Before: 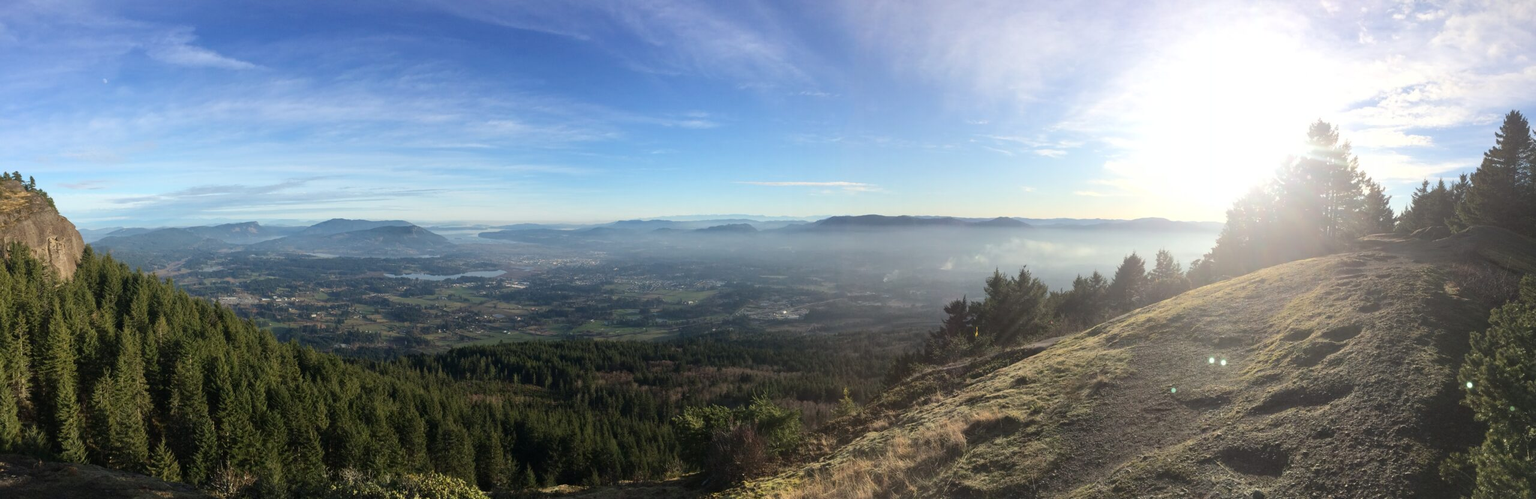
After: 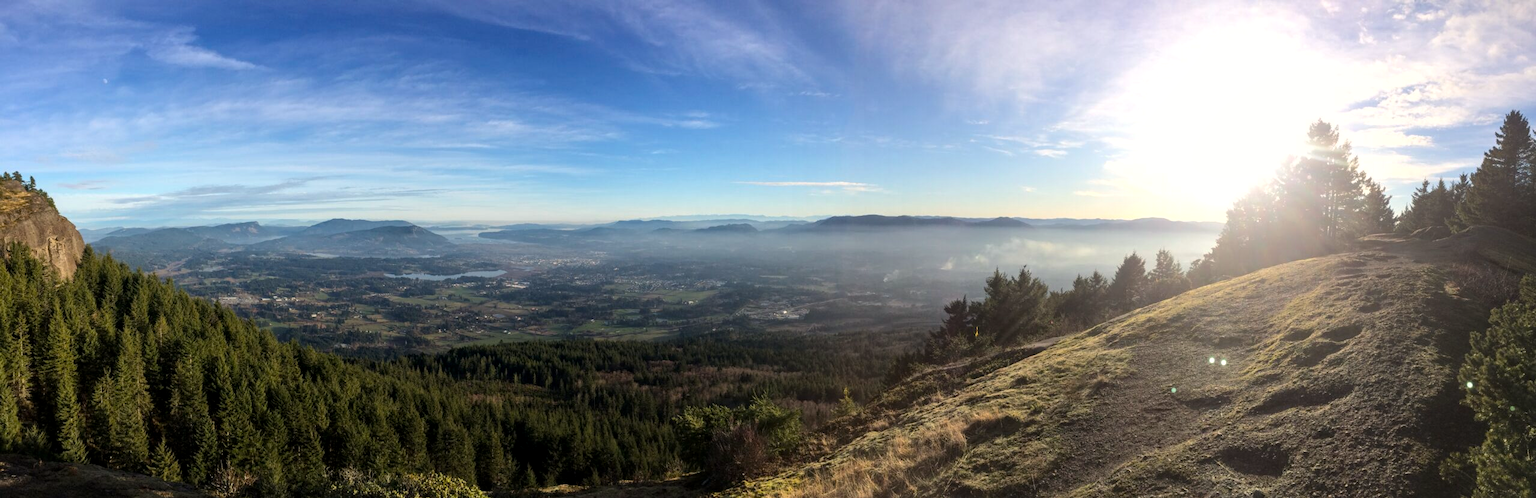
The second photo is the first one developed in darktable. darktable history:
local contrast: on, module defaults
color balance rgb: shadows lift › chroma 2.008%, shadows lift › hue 47.77°, power › luminance -8.807%, highlights gain › chroma 1.079%, highlights gain › hue 53.5°, perceptual saturation grading › global saturation 14.804%, global vibrance 20%
